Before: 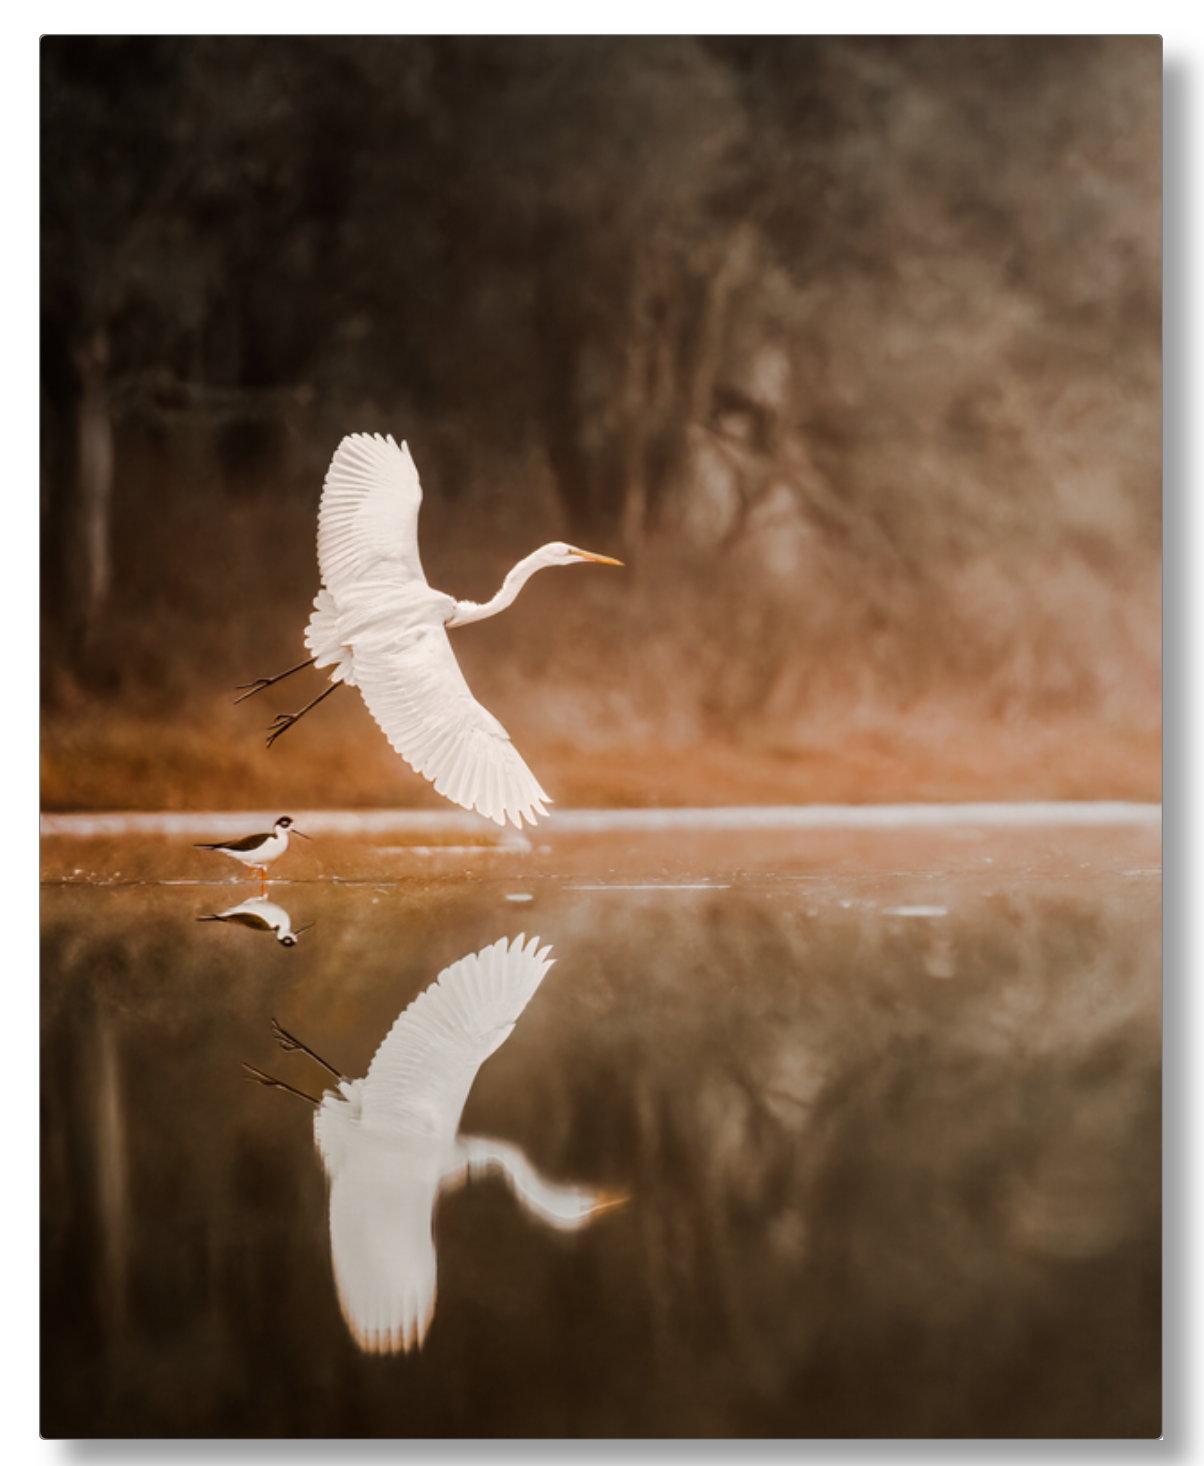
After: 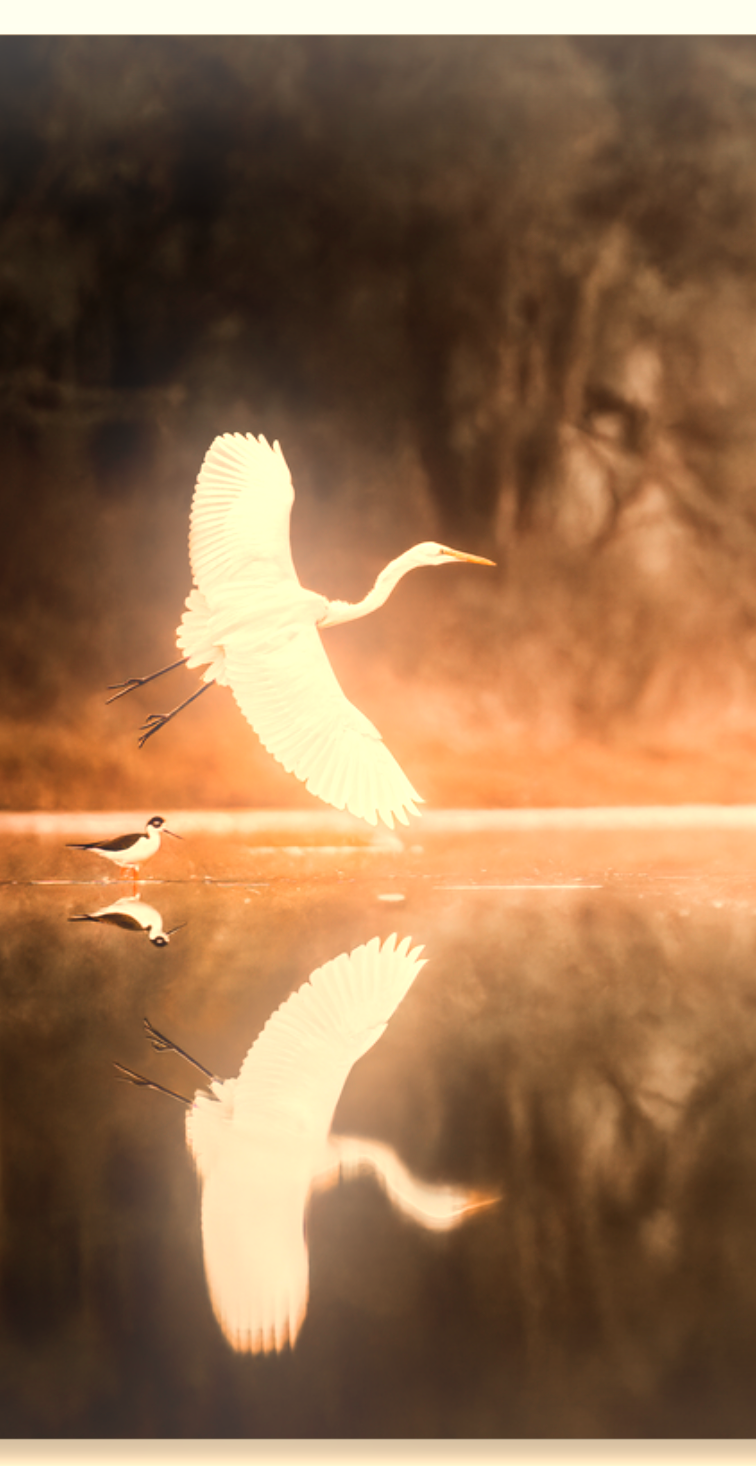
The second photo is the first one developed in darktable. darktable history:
exposure: exposure 0.2 EV, compensate highlight preservation false
crop: left 10.644%, right 26.528%
bloom: on, module defaults
tone equalizer: -8 EV -0.417 EV, -7 EV -0.389 EV, -6 EV -0.333 EV, -5 EV -0.222 EV, -3 EV 0.222 EV, -2 EV 0.333 EV, -1 EV 0.389 EV, +0 EV 0.417 EV, edges refinement/feathering 500, mask exposure compensation -1.57 EV, preserve details no
white balance: red 1.123, blue 0.83
